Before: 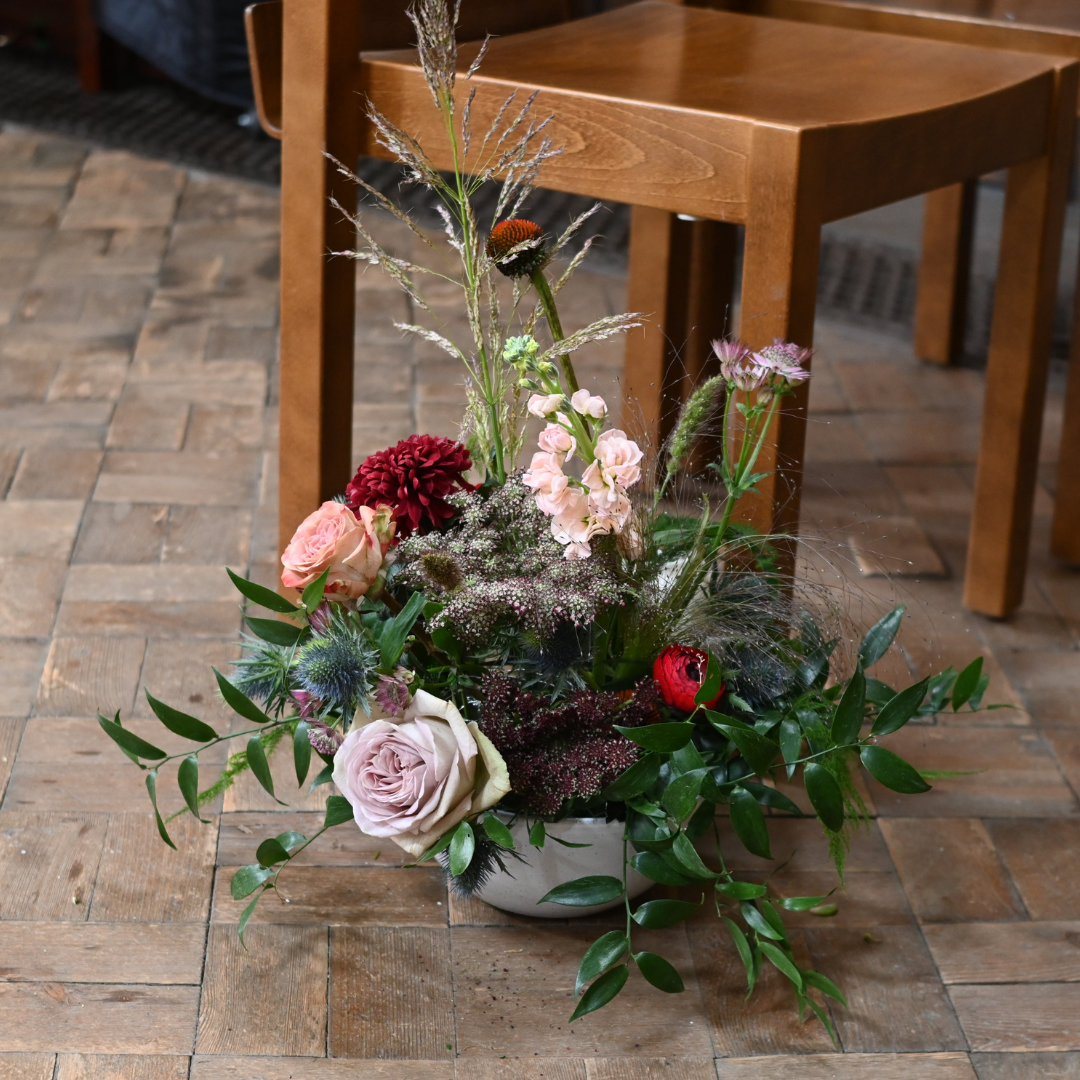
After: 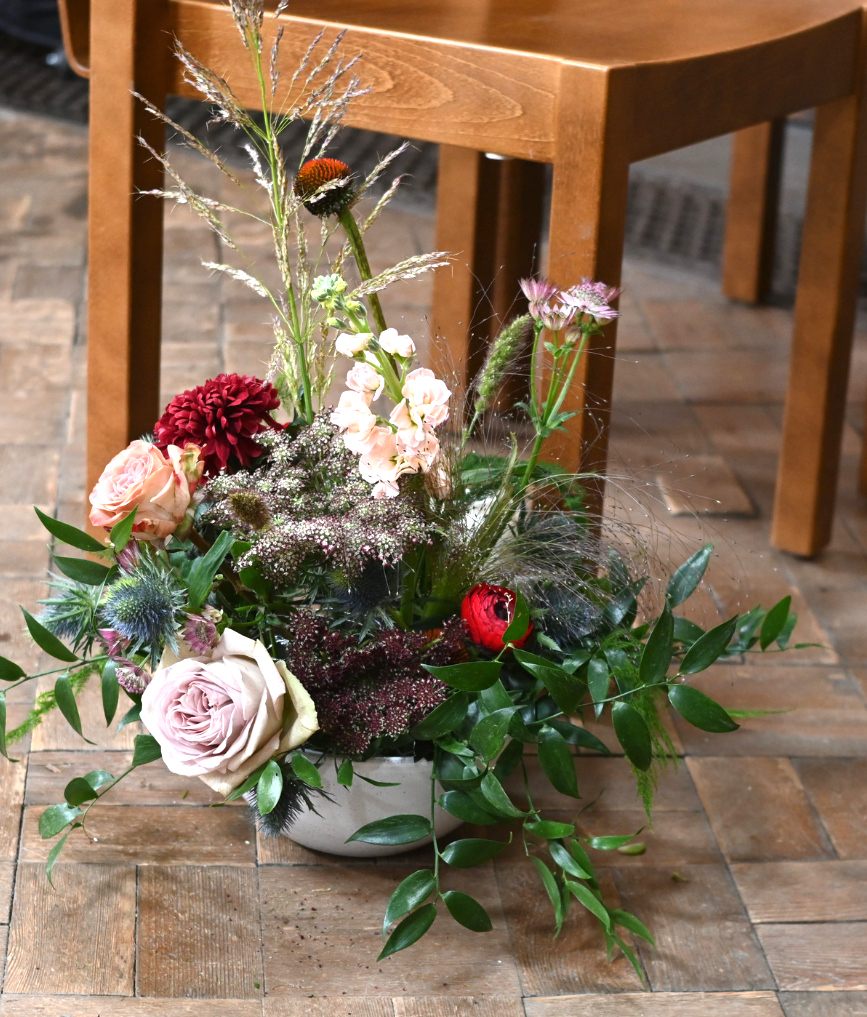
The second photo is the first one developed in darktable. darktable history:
crop and rotate: left 17.959%, top 5.771%, right 1.742%
exposure: black level correction 0, exposure 0.7 EV, compensate exposure bias true, compensate highlight preservation false
